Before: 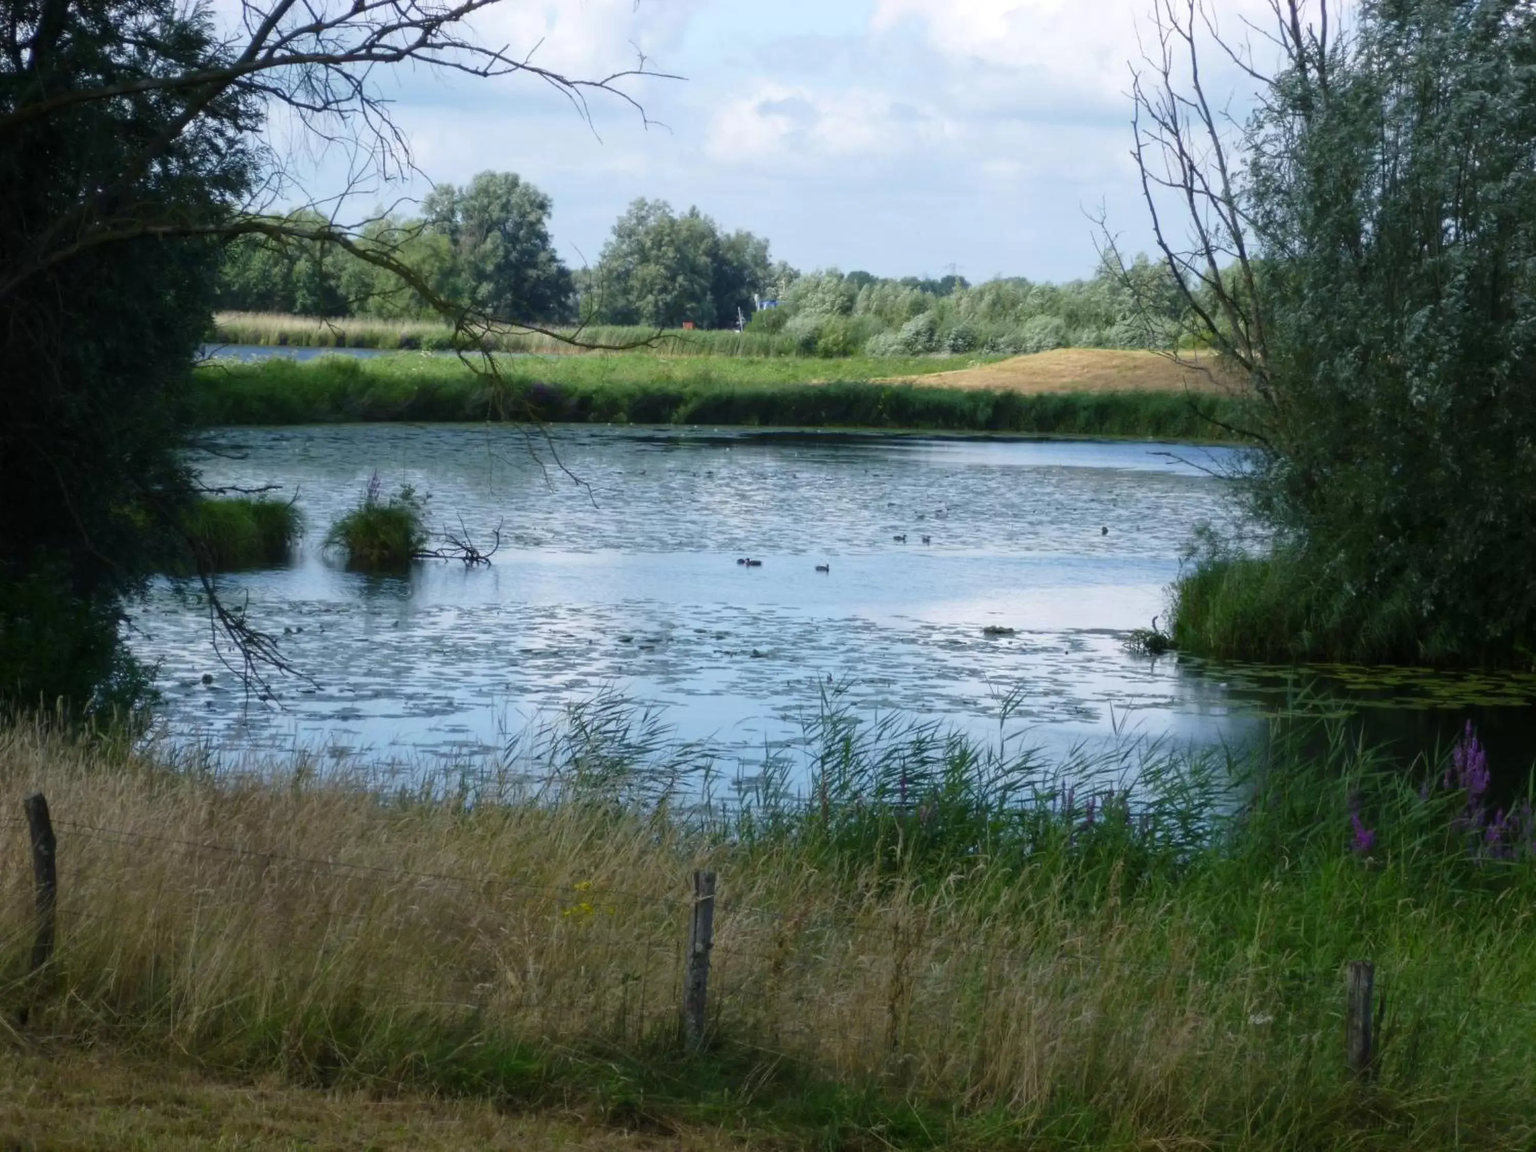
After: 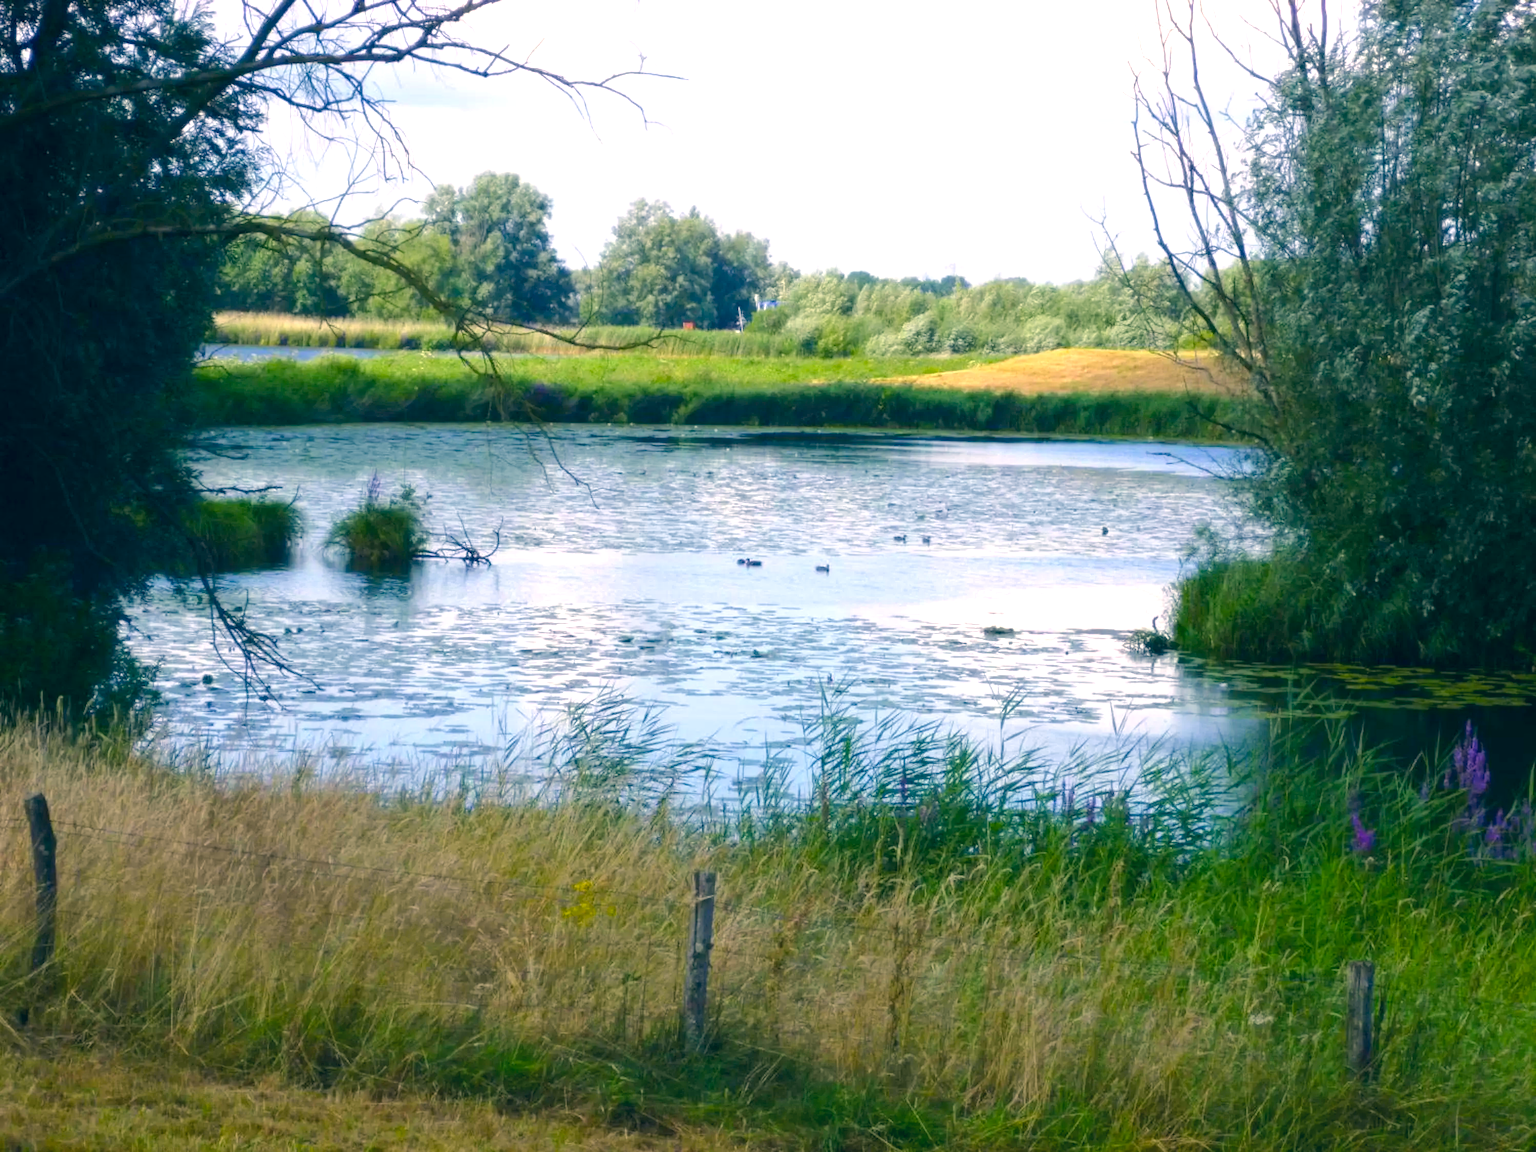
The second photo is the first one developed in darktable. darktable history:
tone equalizer: on, module defaults
color balance rgb: perceptual saturation grading › global saturation 25%, perceptual brilliance grading › mid-tones 10%, perceptual brilliance grading › shadows 15%, global vibrance 20%
exposure: exposure 0.722 EV, compensate highlight preservation false
color correction: highlights a* 10.32, highlights b* 14.66, shadows a* -9.59, shadows b* -15.02
